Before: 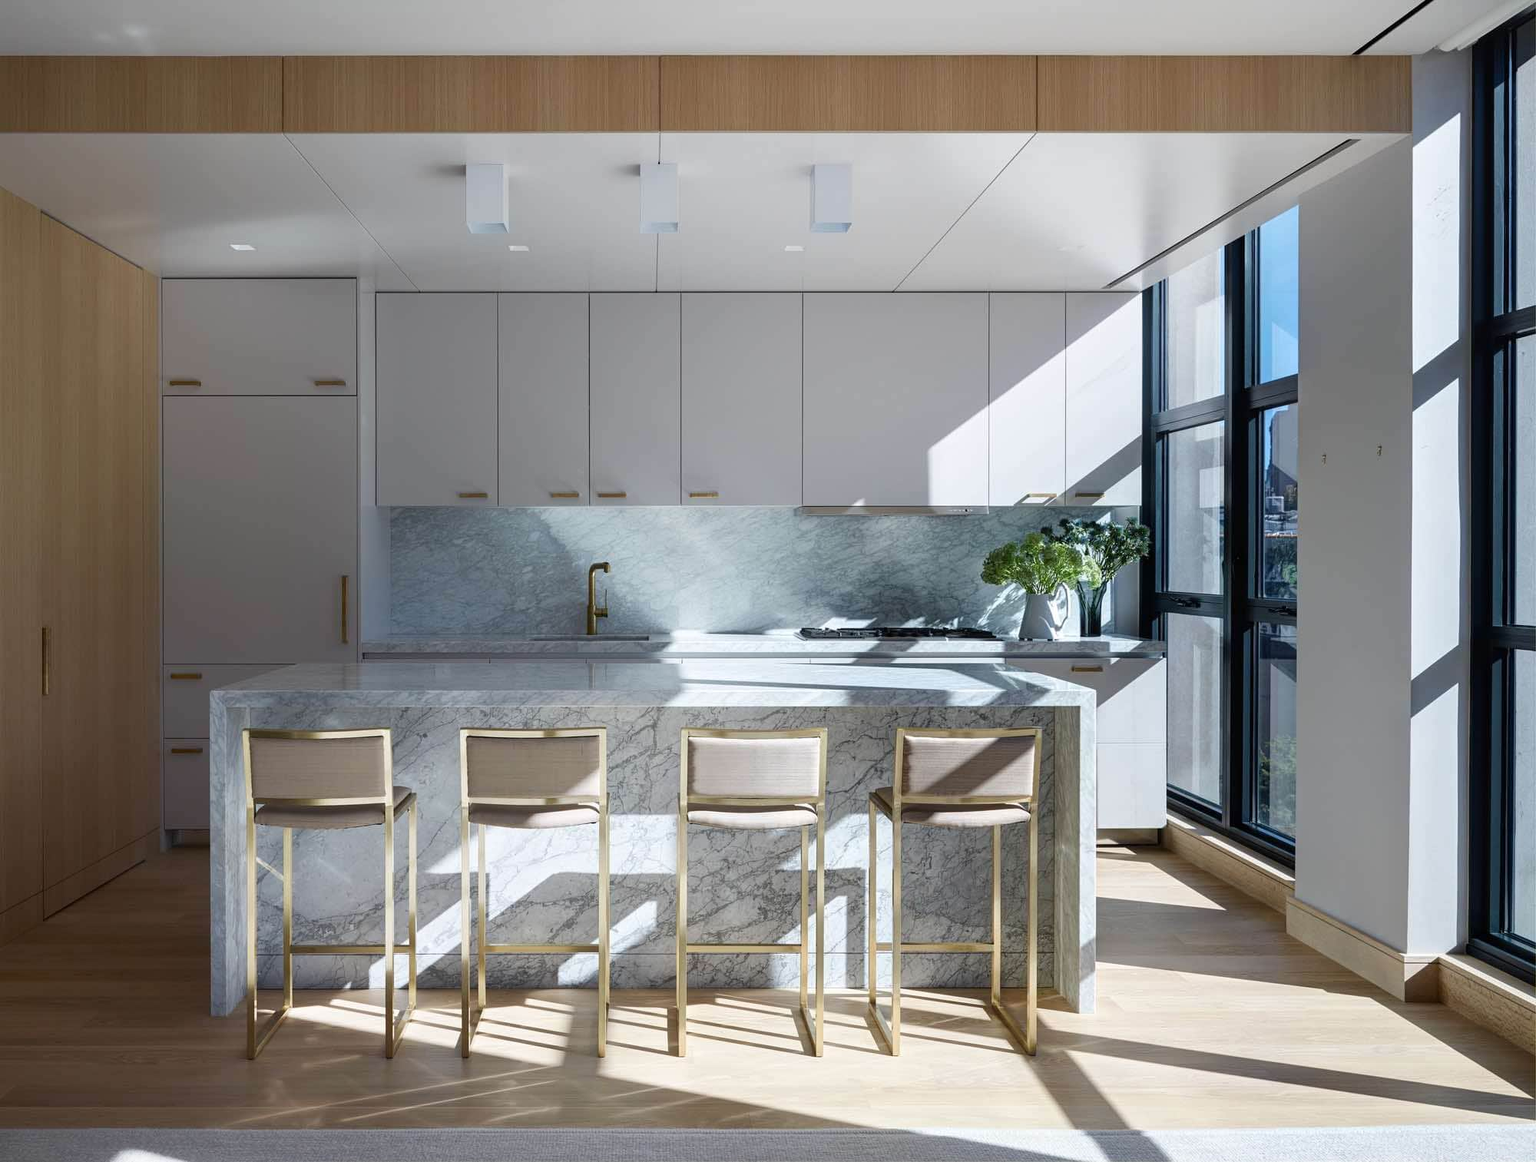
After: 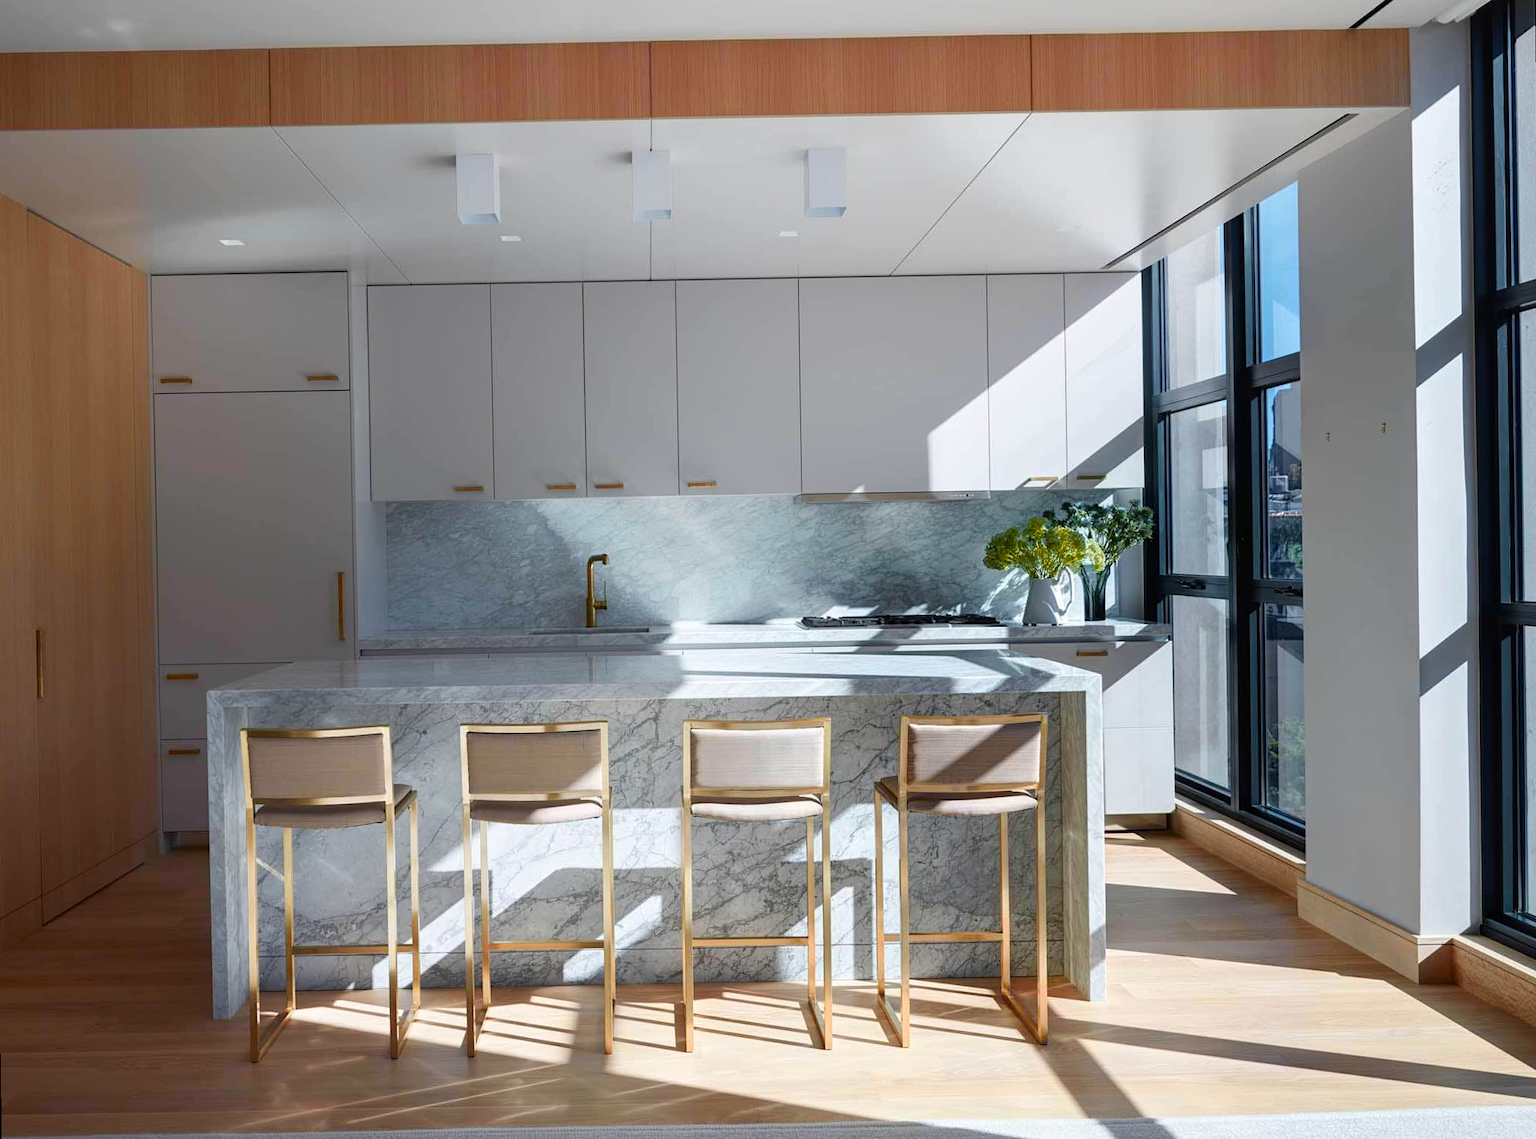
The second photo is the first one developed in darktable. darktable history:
rotate and perspective: rotation -1°, crop left 0.011, crop right 0.989, crop top 0.025, crop bottom 0.975
color zones: curves: ch1 [(0.24, 0.634) (0.75, 0.5)]; ch2 [(0.253, 0.437) (0.745, 0.491)], mix 102.12%
